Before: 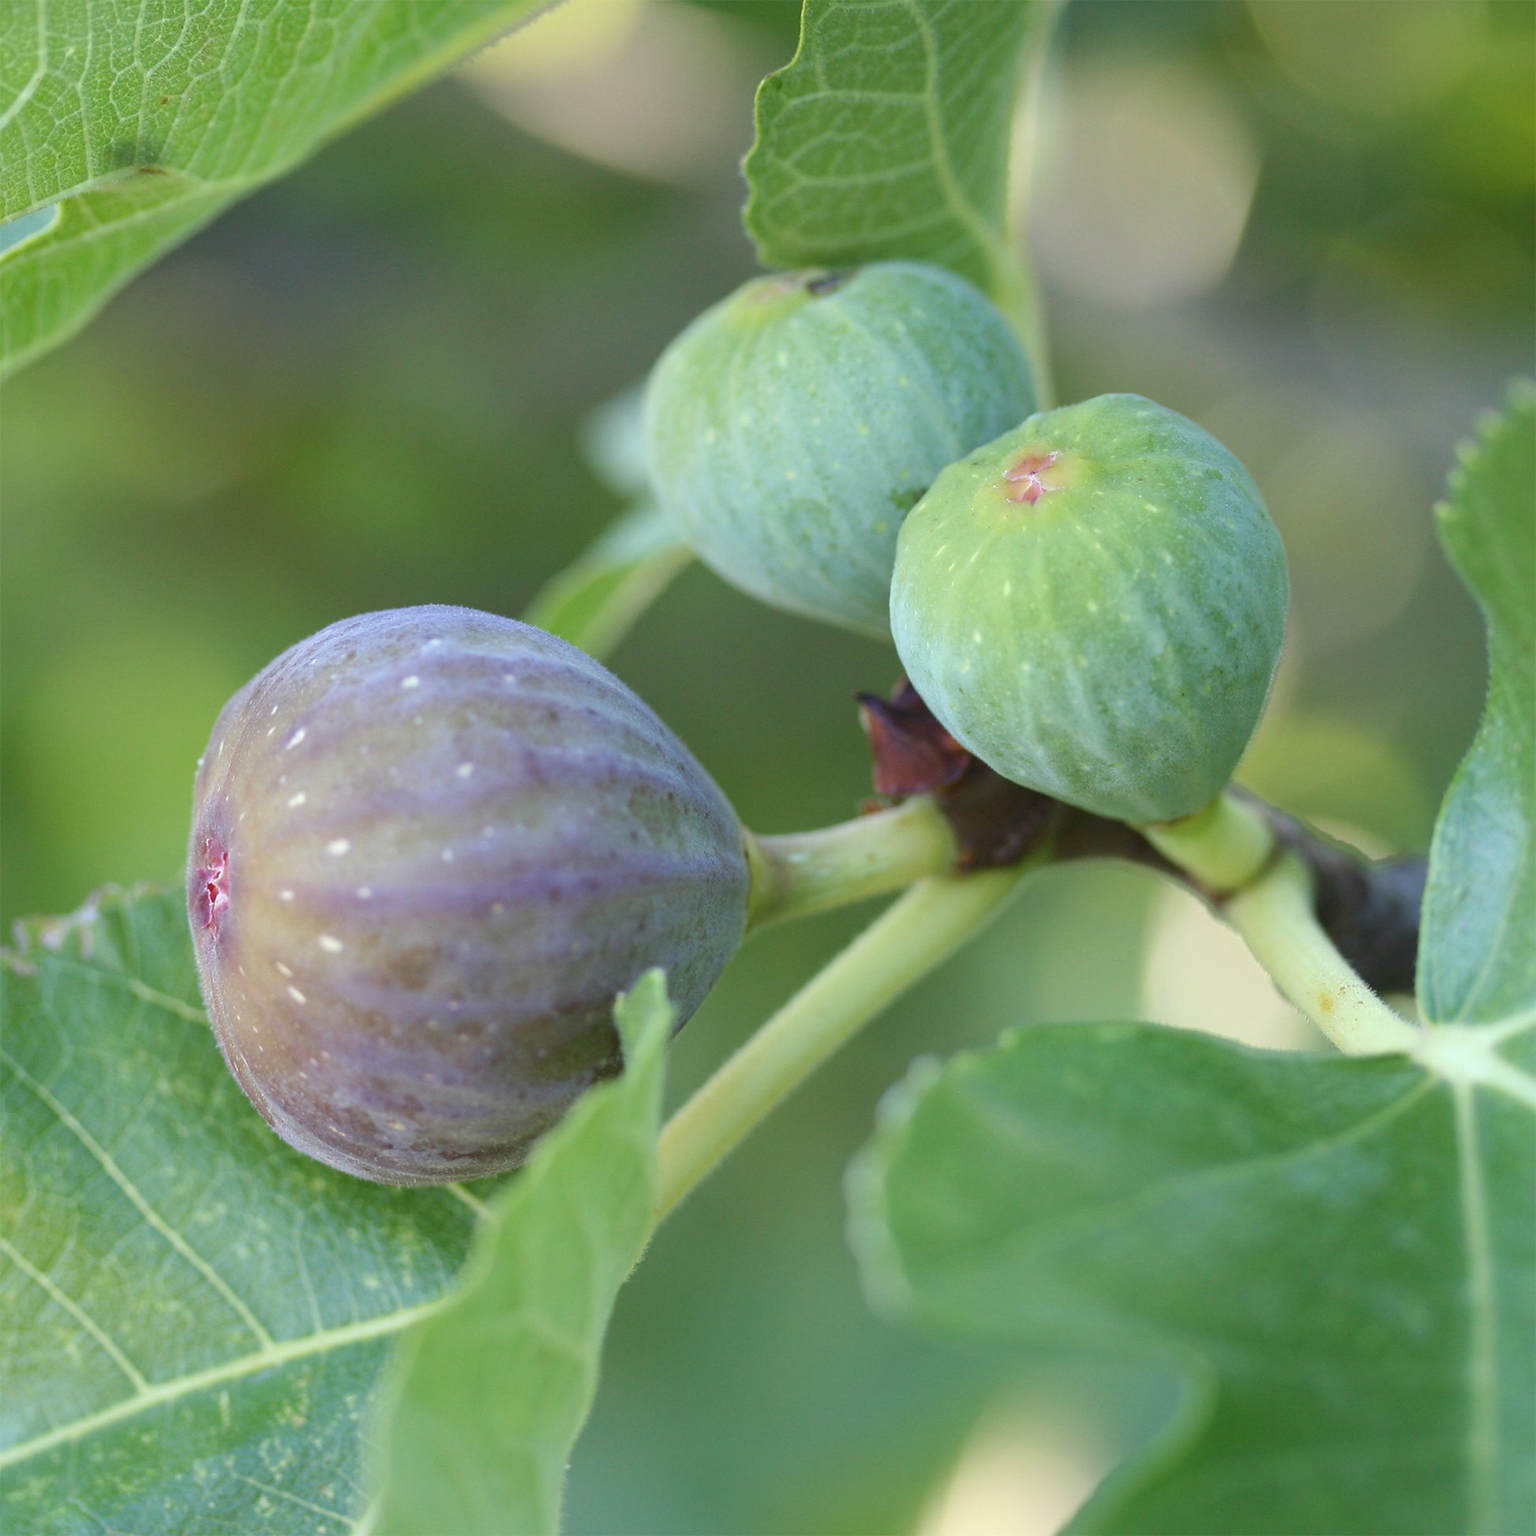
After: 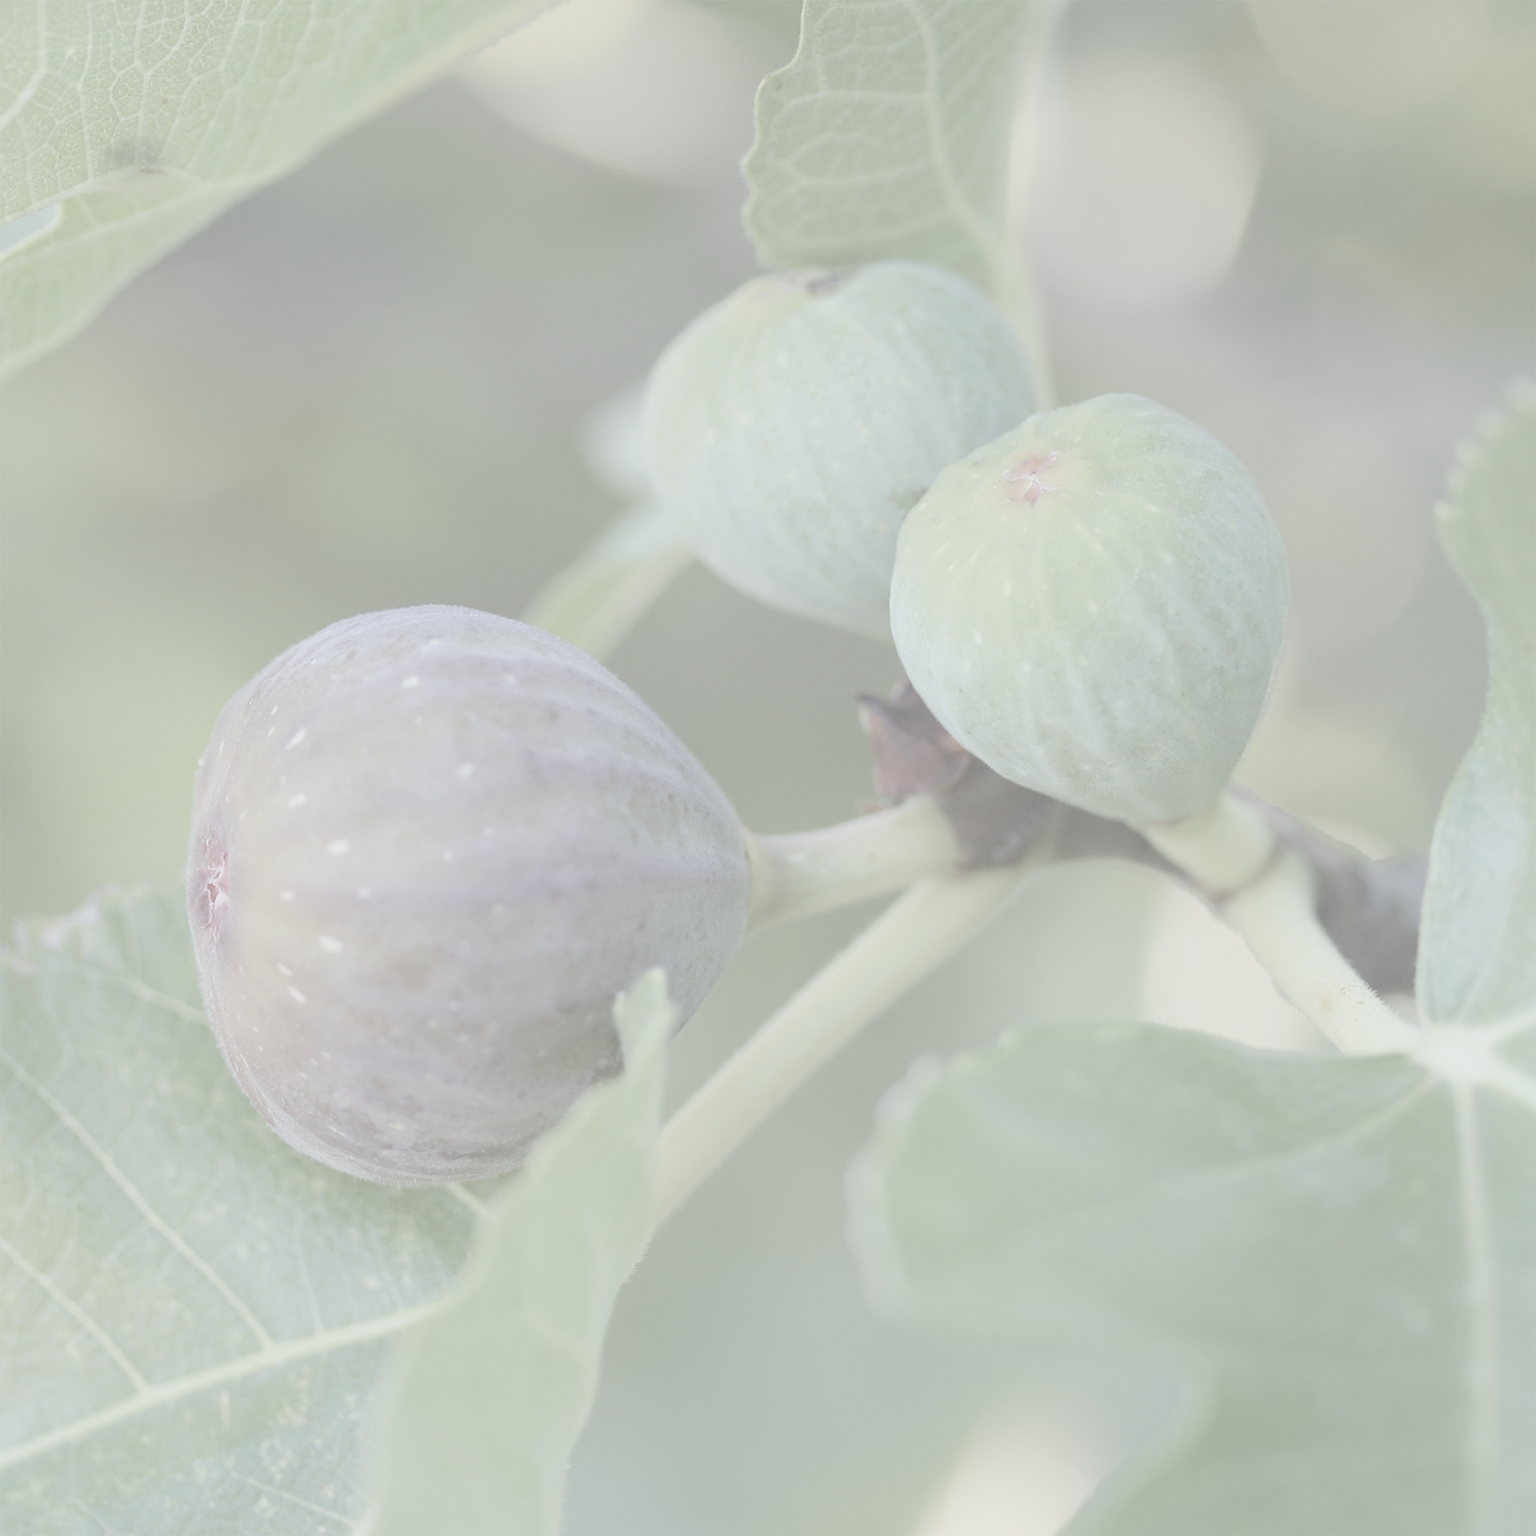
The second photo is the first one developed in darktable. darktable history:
contrast brightness saturation: contrast -0.333, brightness 0.757, saturation -0.785
